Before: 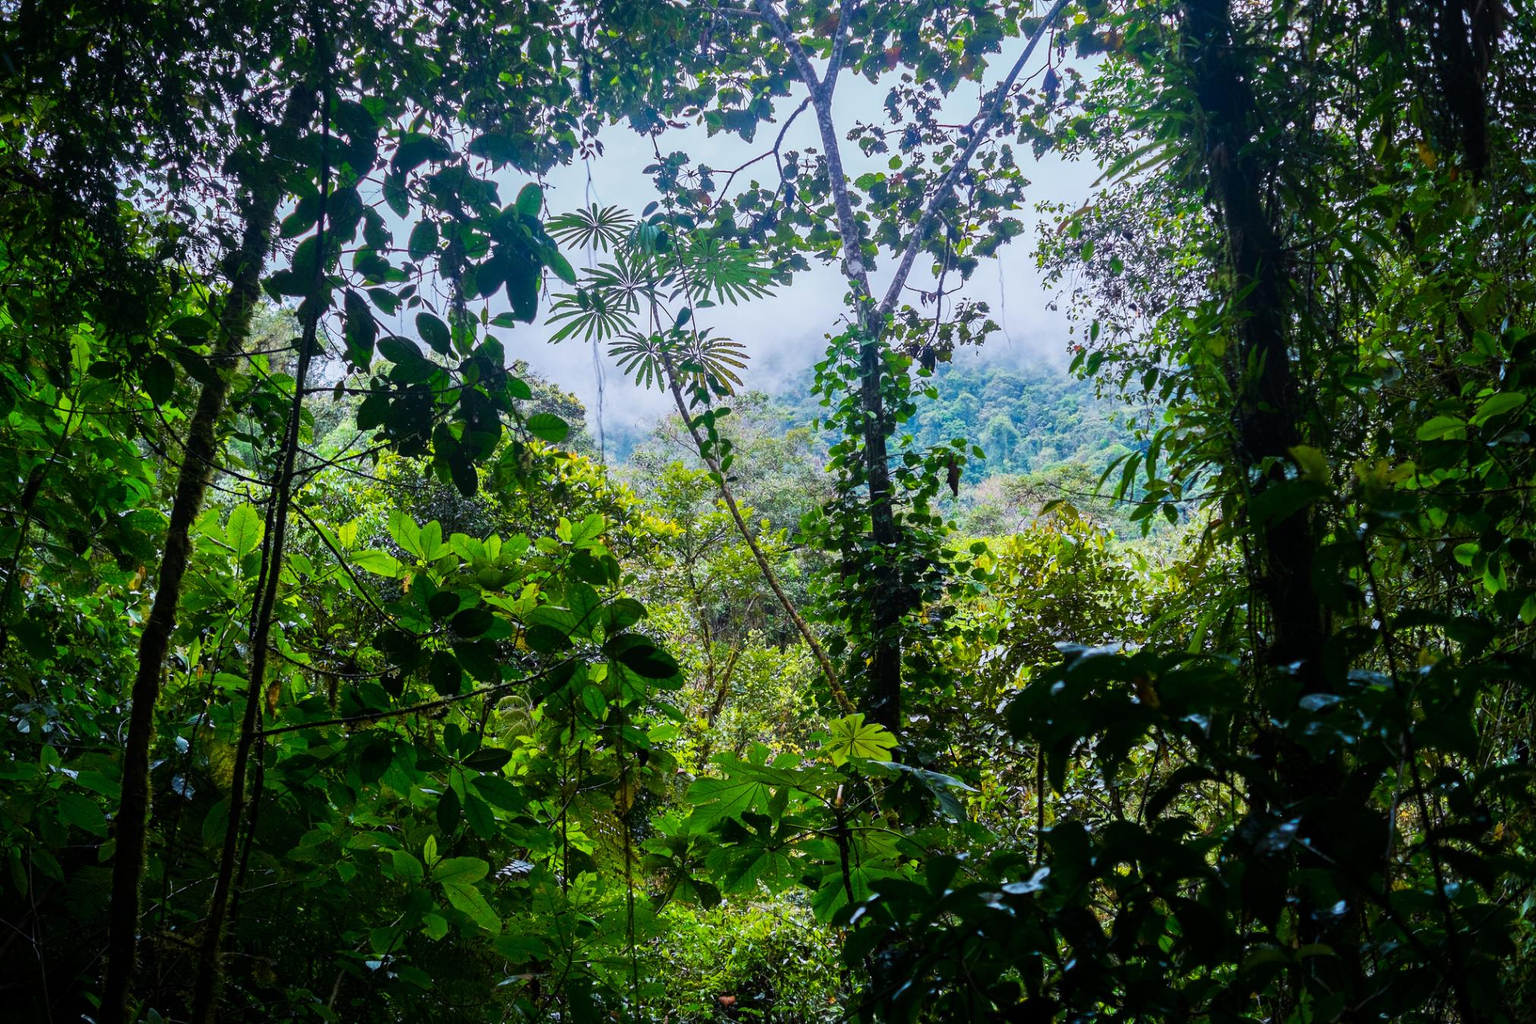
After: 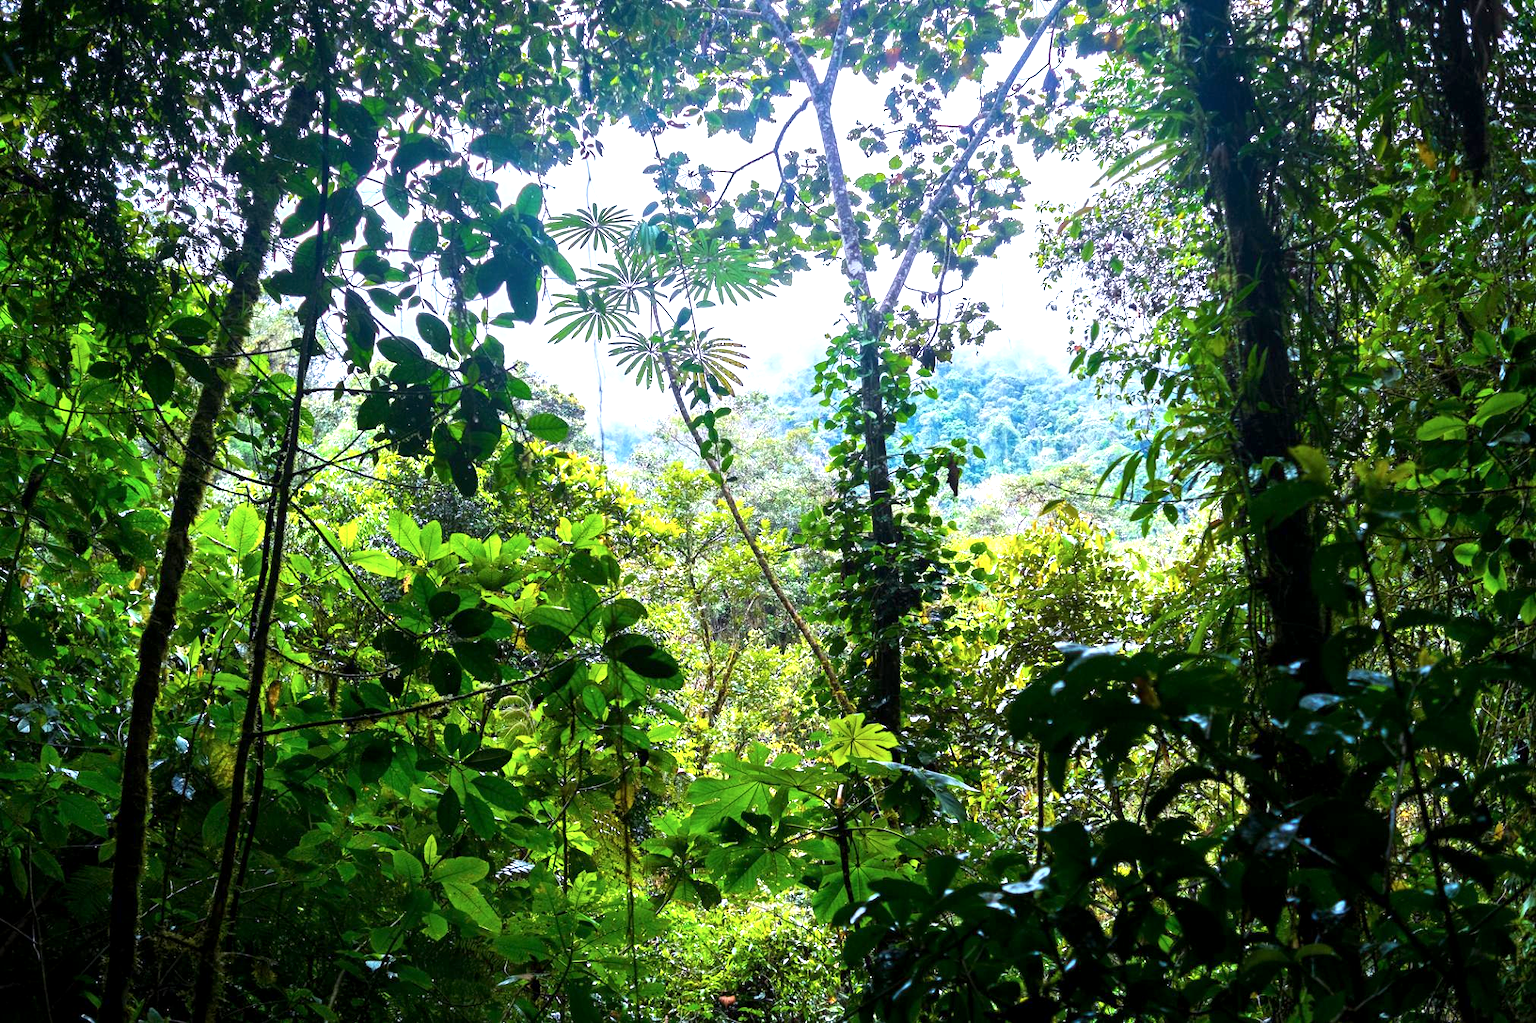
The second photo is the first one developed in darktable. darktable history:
exposure: black level correction 0.001, exposure 1.132 EV, compensate exposure bias true, compensate highlight preservation false
contrast brightness saturation: saturation -0.06
